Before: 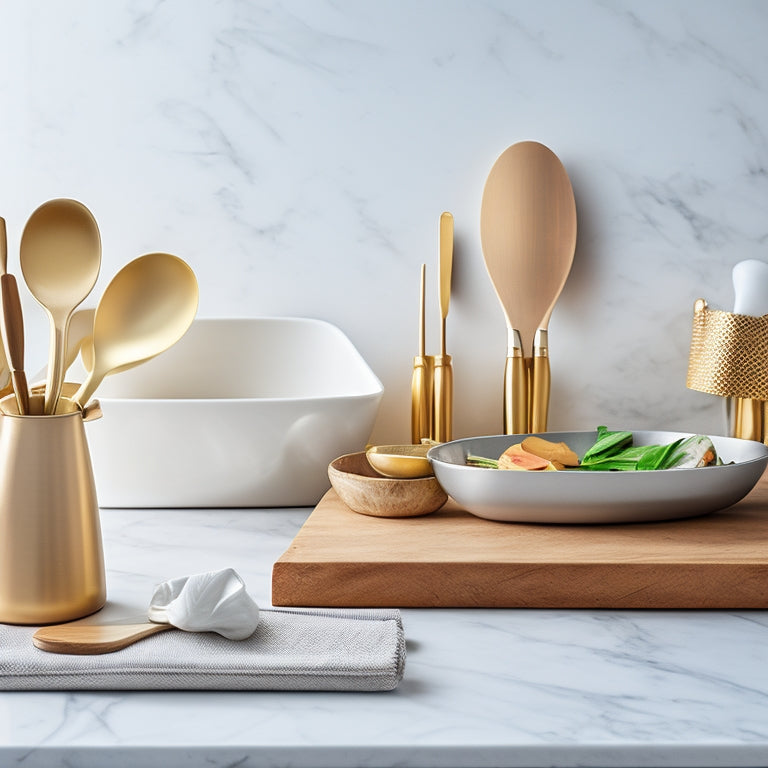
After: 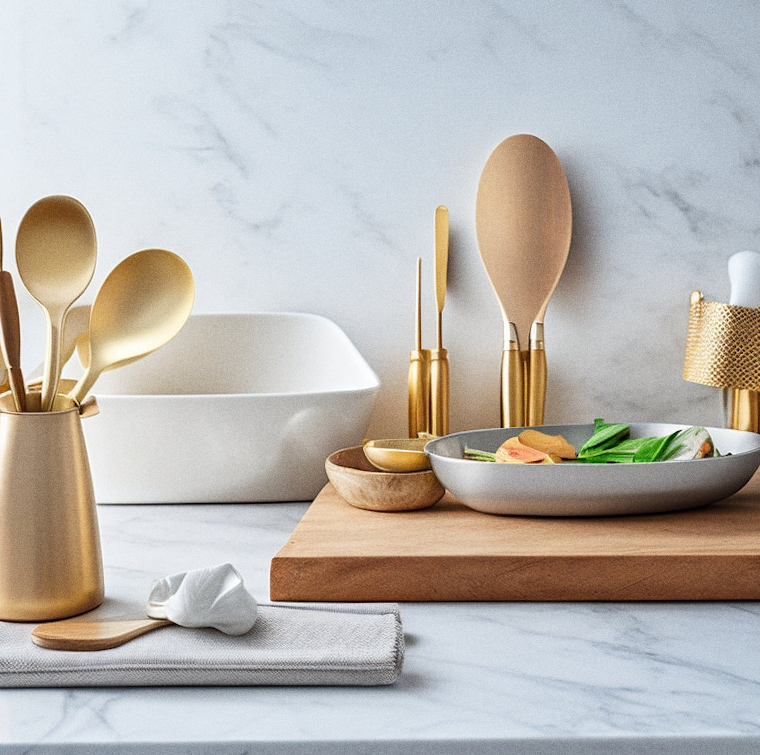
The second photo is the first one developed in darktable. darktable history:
rotate and perspective: rotation -0.45°, automatic cropping original format, crop left 0.008, crop right 0.992, crop top 0.012, crop bottom 0.988
grain: on, module defaults
